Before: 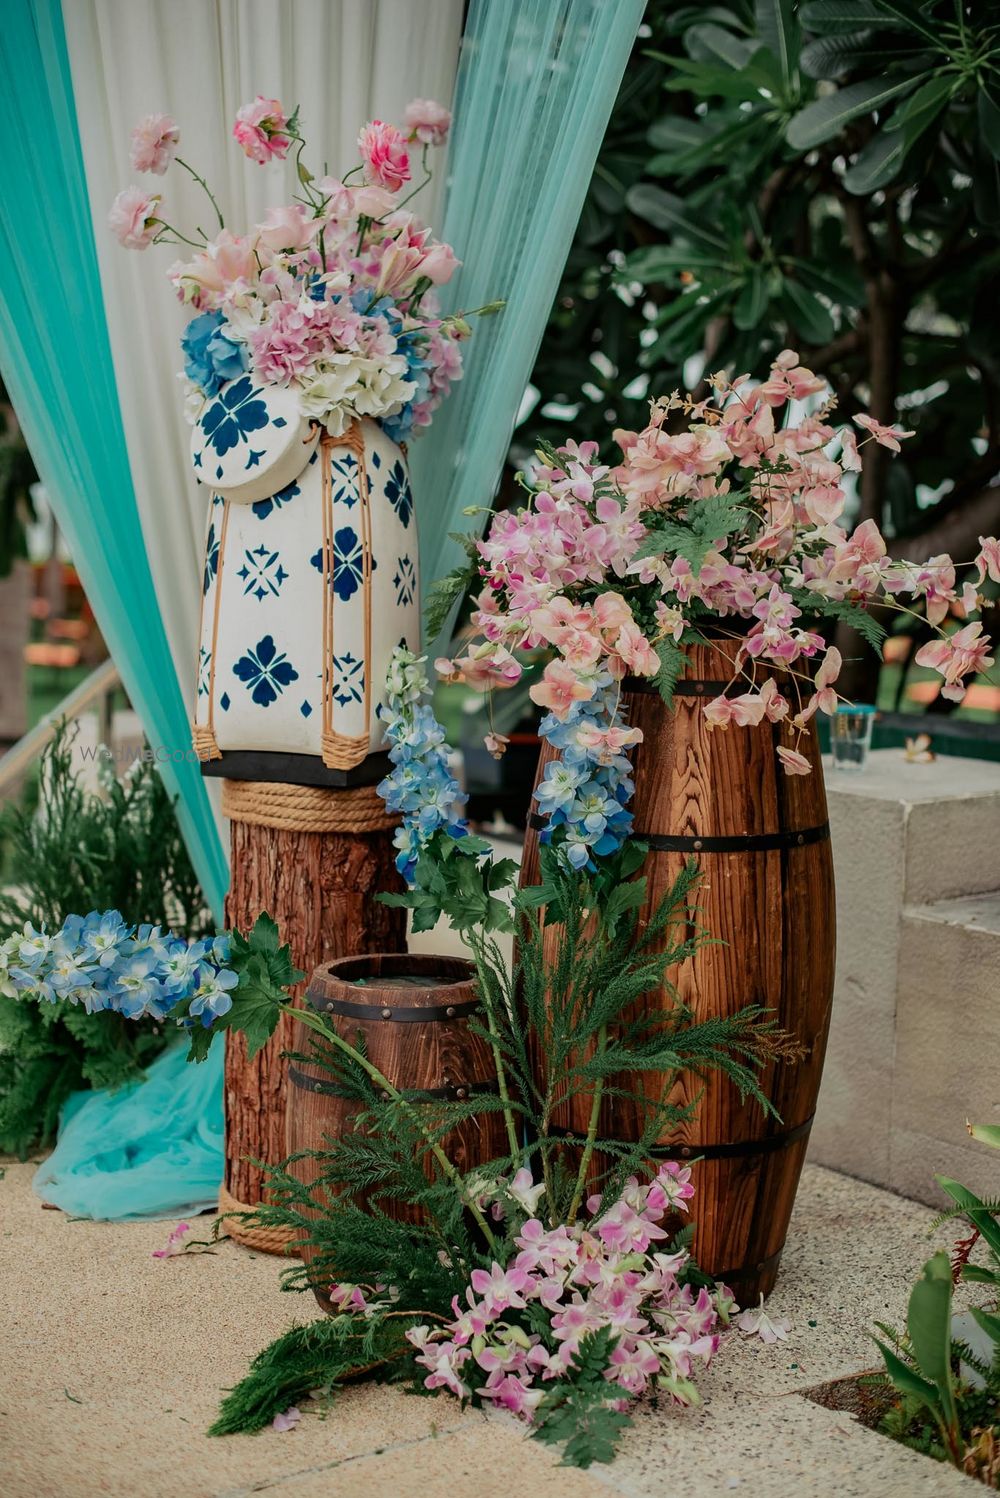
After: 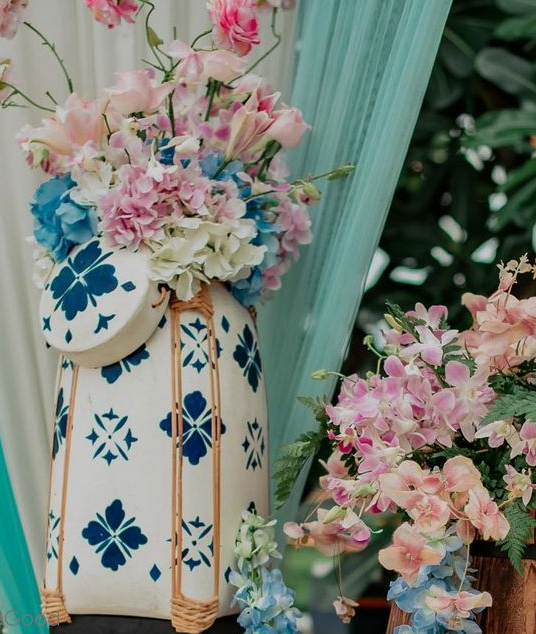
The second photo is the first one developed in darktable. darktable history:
crop: left 15.175%, top 9.115%, right 31.134%, bottom 48.558%
exposure: exposure -0.014 EV, compensate highlight preservation false
